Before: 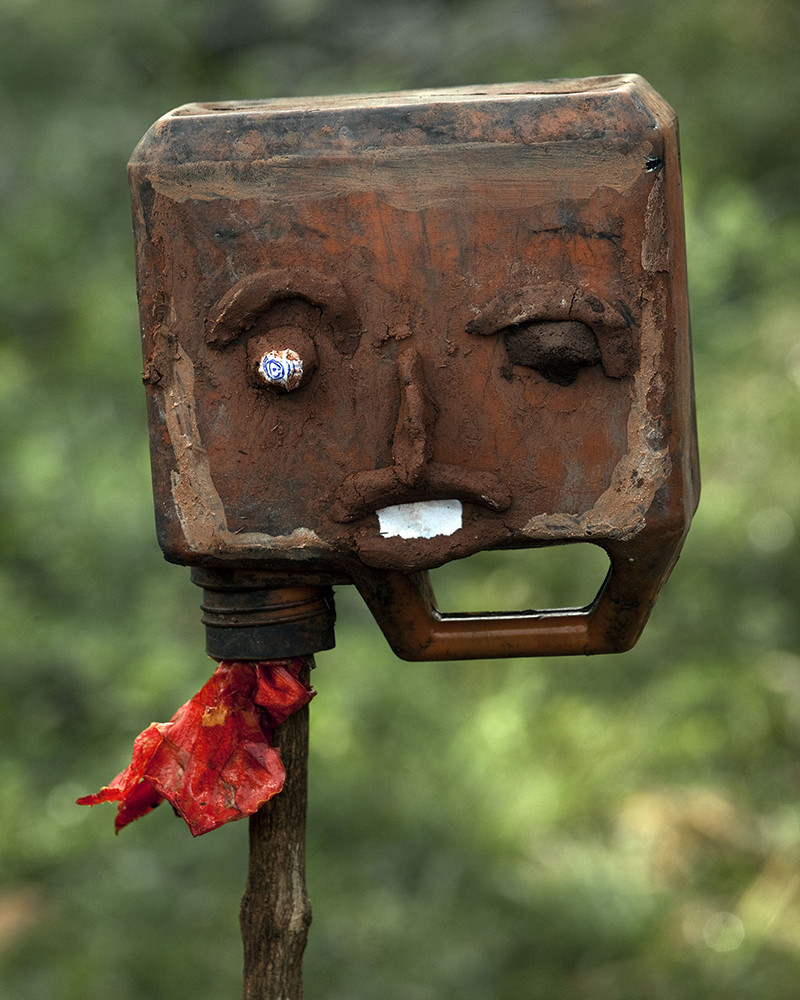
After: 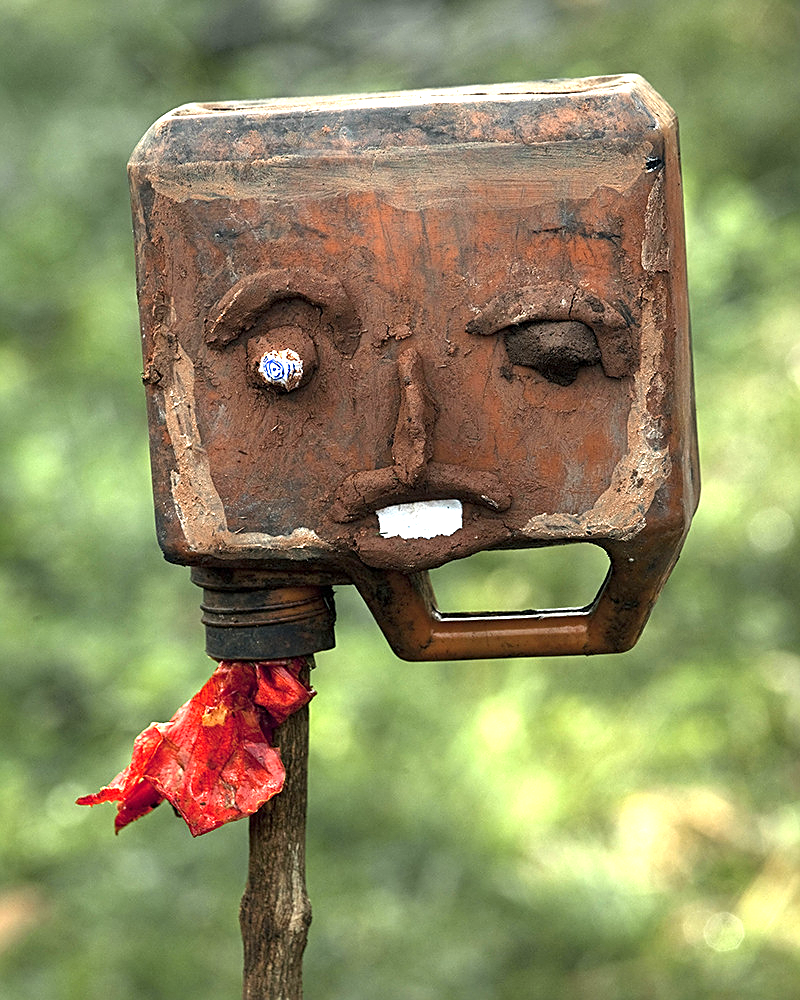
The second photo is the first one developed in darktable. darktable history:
sharpen: on, module defaults
exposure: exposure 1.2 EV, compensate highlight preservation false
